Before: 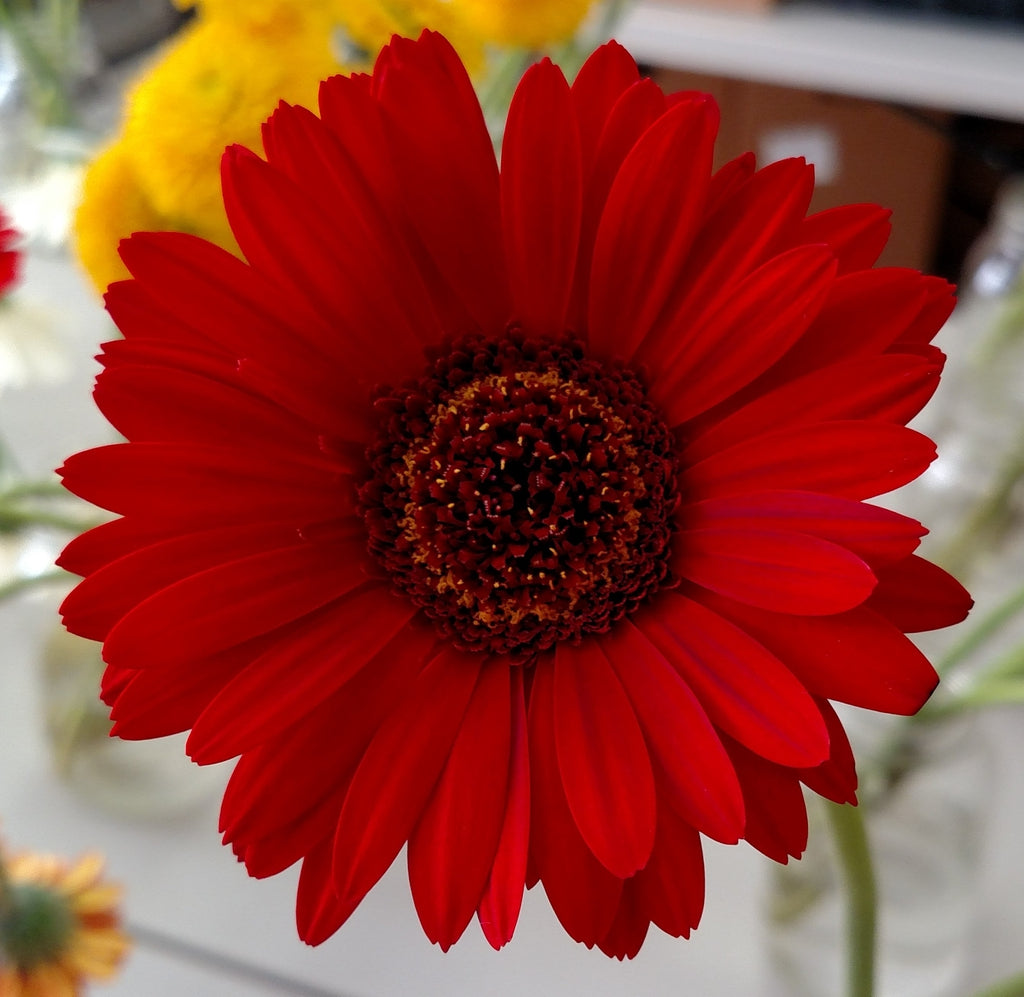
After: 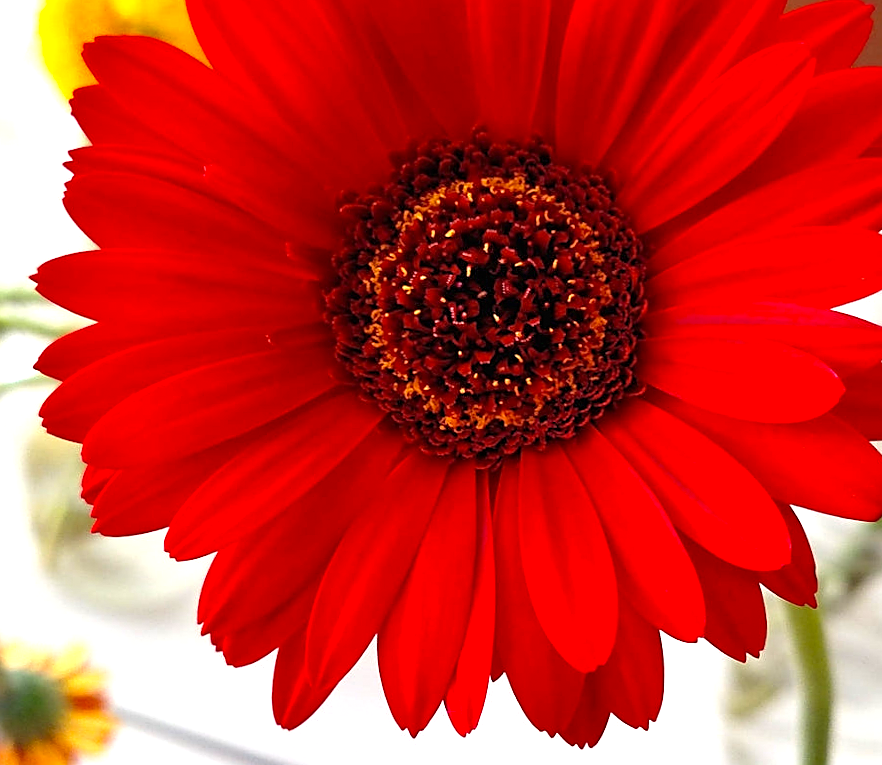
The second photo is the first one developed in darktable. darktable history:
crop: top 20.916%, right 9.437%, bottom 0.316%
exposure: black level correction 0, exposure 1.198 EV, compensate exposure bias true, compensate highlight preservation false
shadows and highlights: shadows 32, highlights -32, soften with gaussian
sharpen: on, module defaults
grain: coarseness 0.81 ISO, strength 1.34%, mid-tones bias 0%
rotate and perspective: rotation 0.074°, lens shift (vertical) 0.096, lens shift (horizontal) -0.041, crop left 0.043, crop right 0.952, crop top 0.024, crop bottom 0.979
color balance: output saturation 110%
